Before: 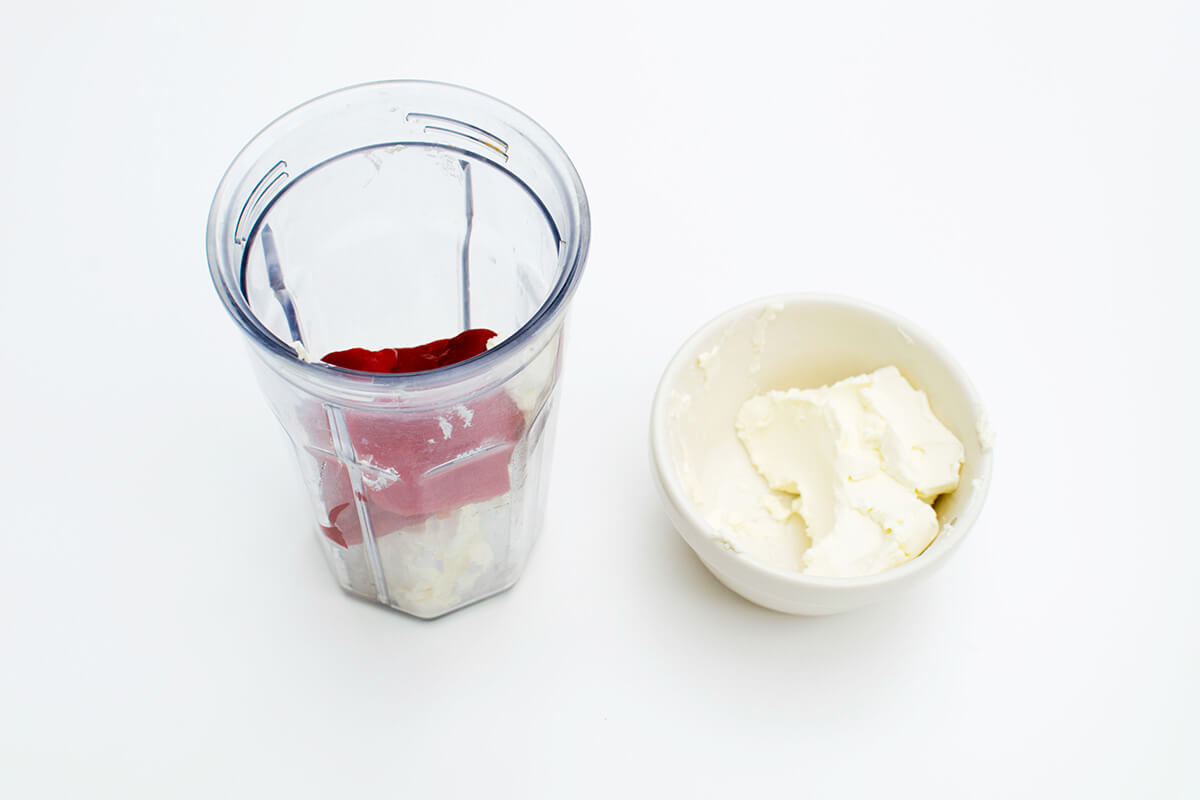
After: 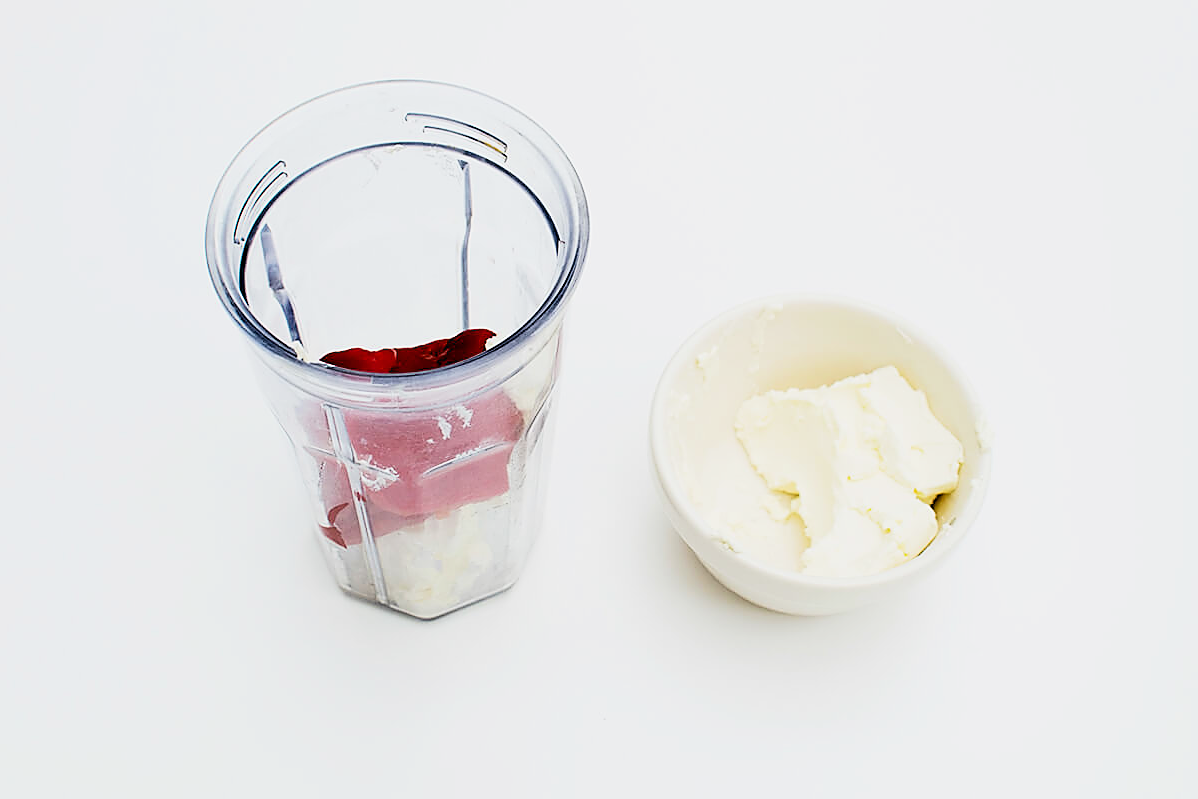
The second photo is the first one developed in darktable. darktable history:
filmic rgb: middle gray luminance 12.71%, black relative exposure -10.08 EV, white relative exposure 3.47 EV, target black luminance 0%, hardness 5.68, latitude 44.84%, contrast 1.229, highlights saturation mix 3.69%, shadows ↔ highlights balance 27.33%
crop: left 0.157%
sharpen: radius 1.378, amount 1.251, threshold 0.82
exposure: black level correction 0.007, exposure 0.16 EV, compensate exposure bias true, compensate highlight preservation false
